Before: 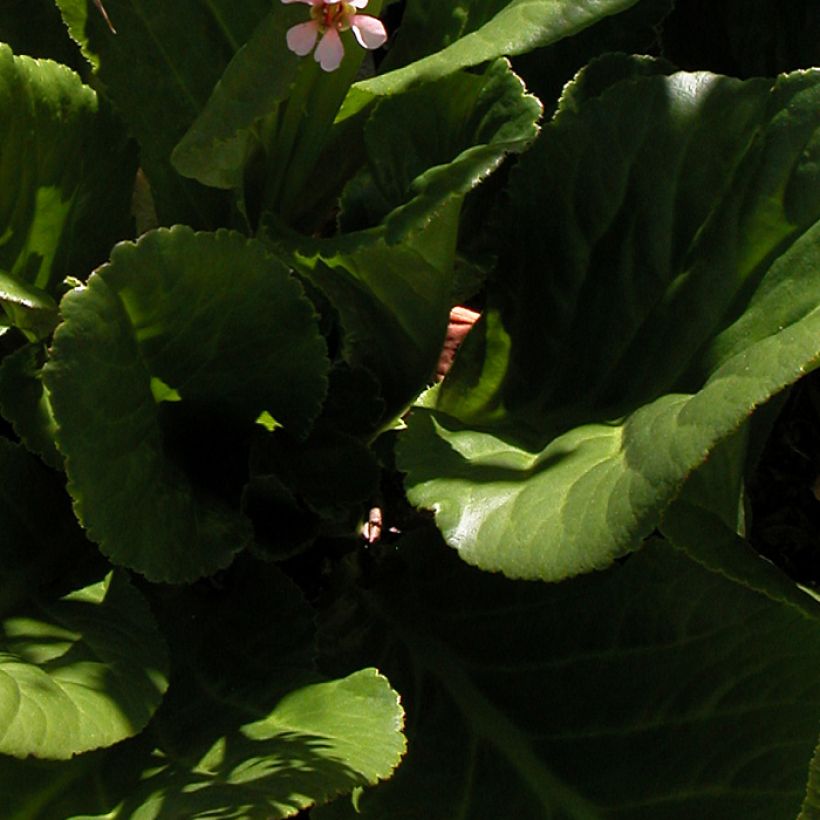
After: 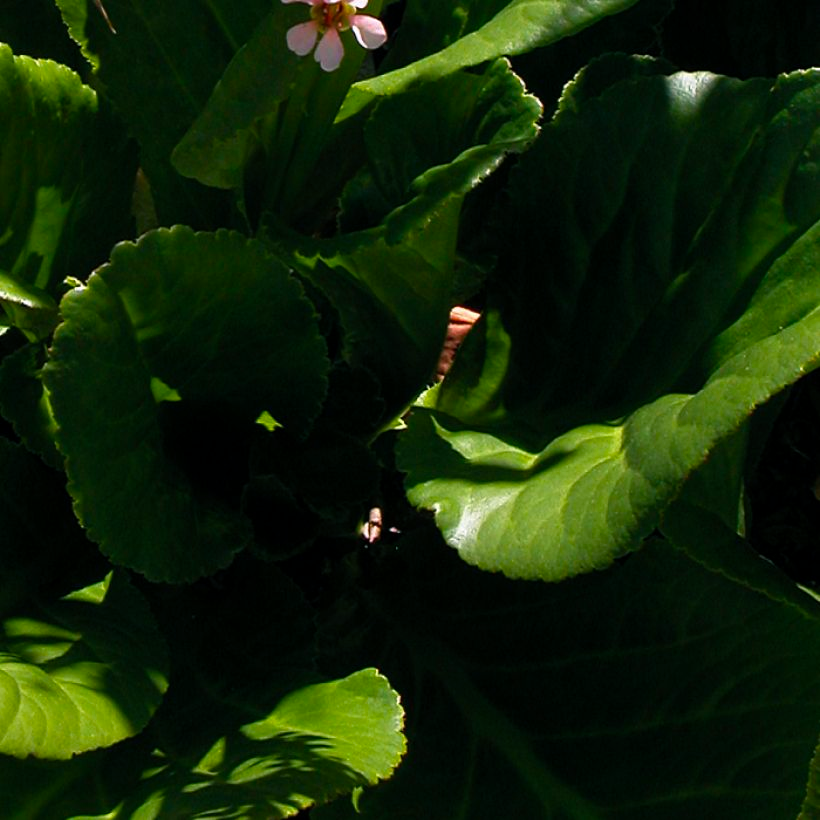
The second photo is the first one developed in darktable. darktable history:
color balance rgb: power › luminance -7.612%, power › chroma 1.099%, power › hue 217.57°, perceptual saturation grading › global saturation 19.561%, global vibrance 20%
